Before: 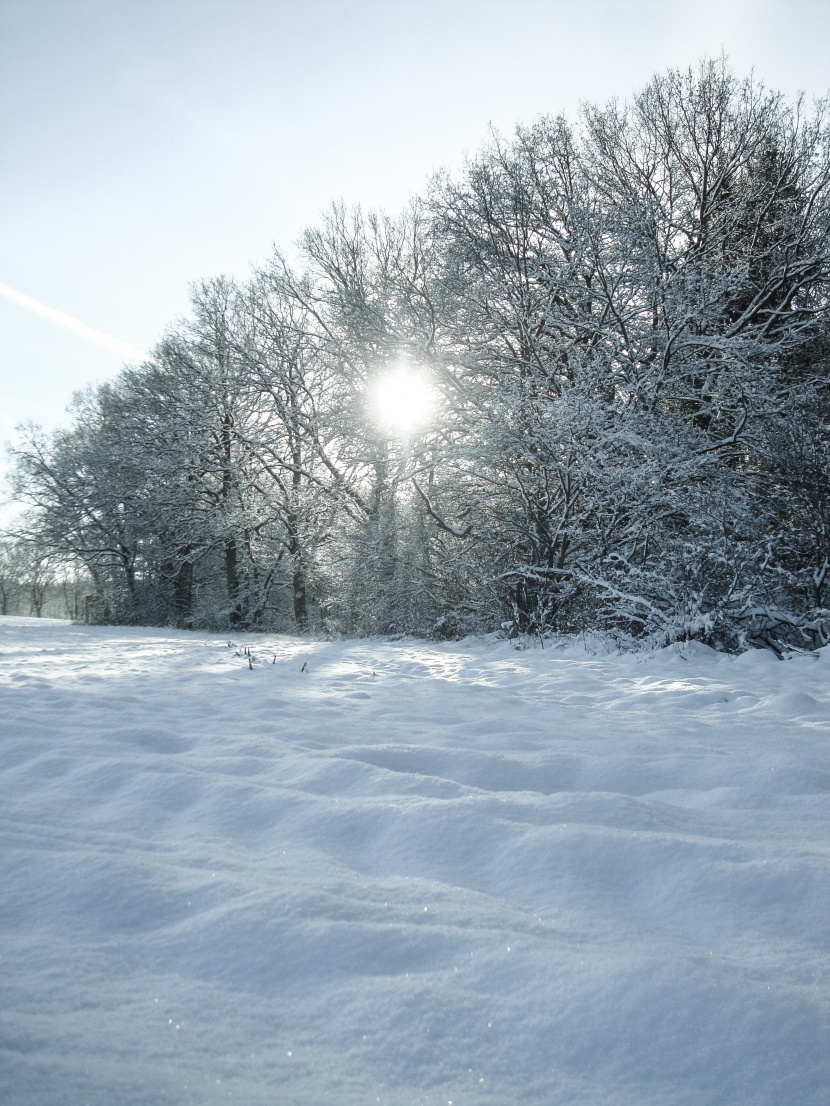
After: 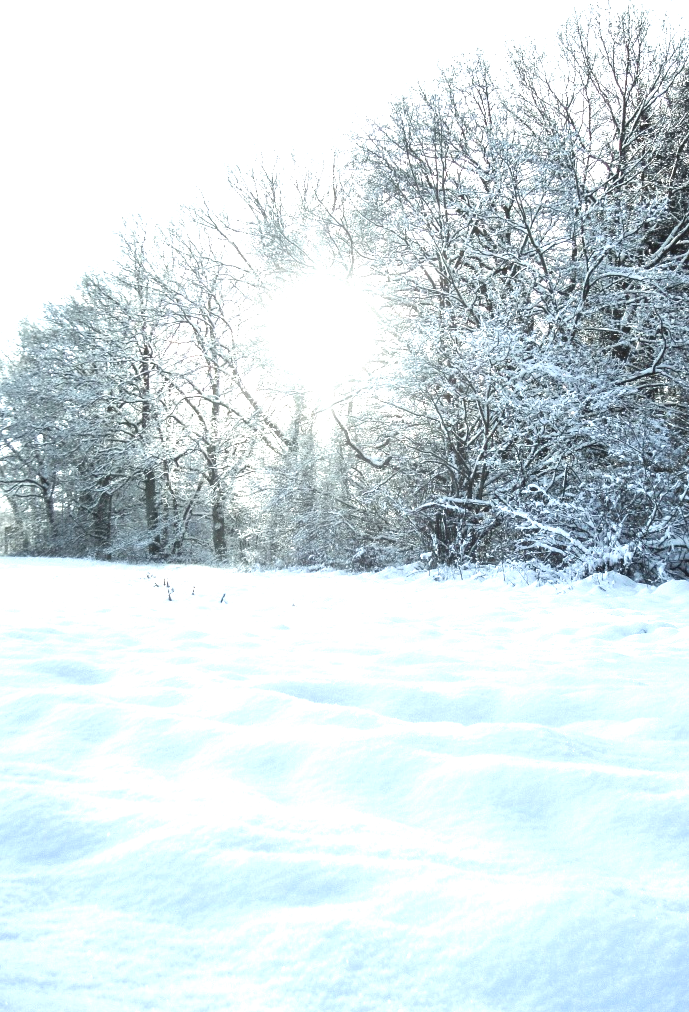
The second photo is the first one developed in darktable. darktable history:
exposure: black level correction 0, exposure 1.502 EV, compensate highlight preservation false
crop: left 9.783%, top 6.313%, right 7.103%, bottom 2.159%
